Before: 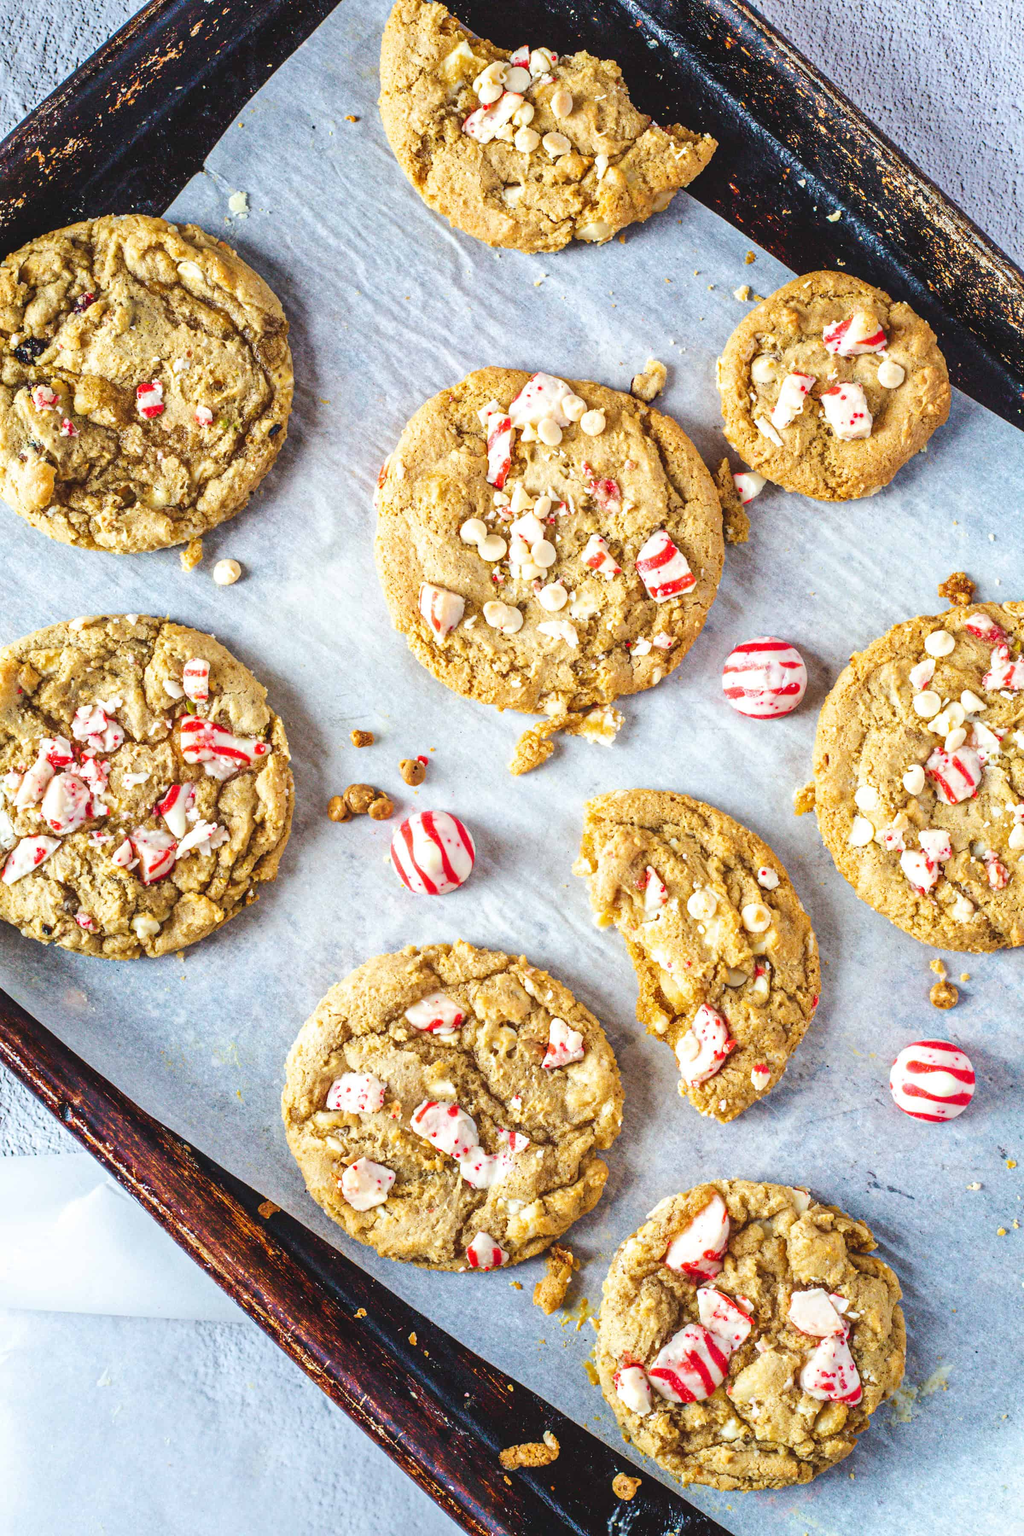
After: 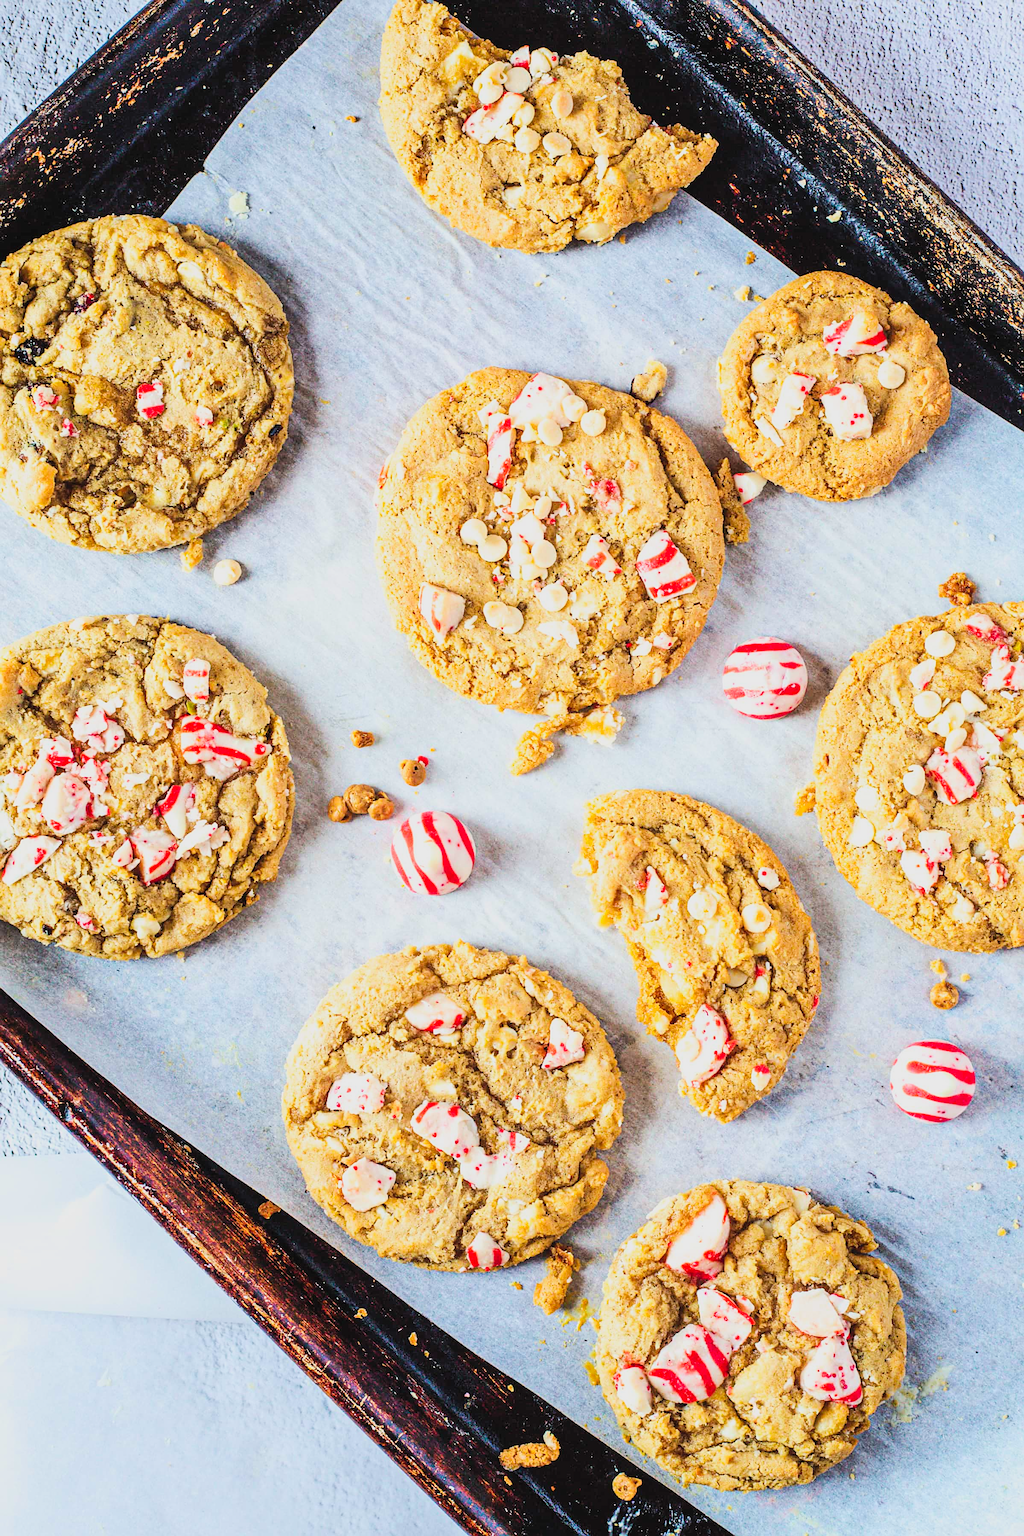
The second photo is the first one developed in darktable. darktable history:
filmic rgb: black relative exposure -7.65 EV, white relative exposure 4.56 EV, hardness 3.61
sharpen: on, module defaults
contrast brightness saturation: contrast 0.2, brightness 0.16, saturation 0.22
